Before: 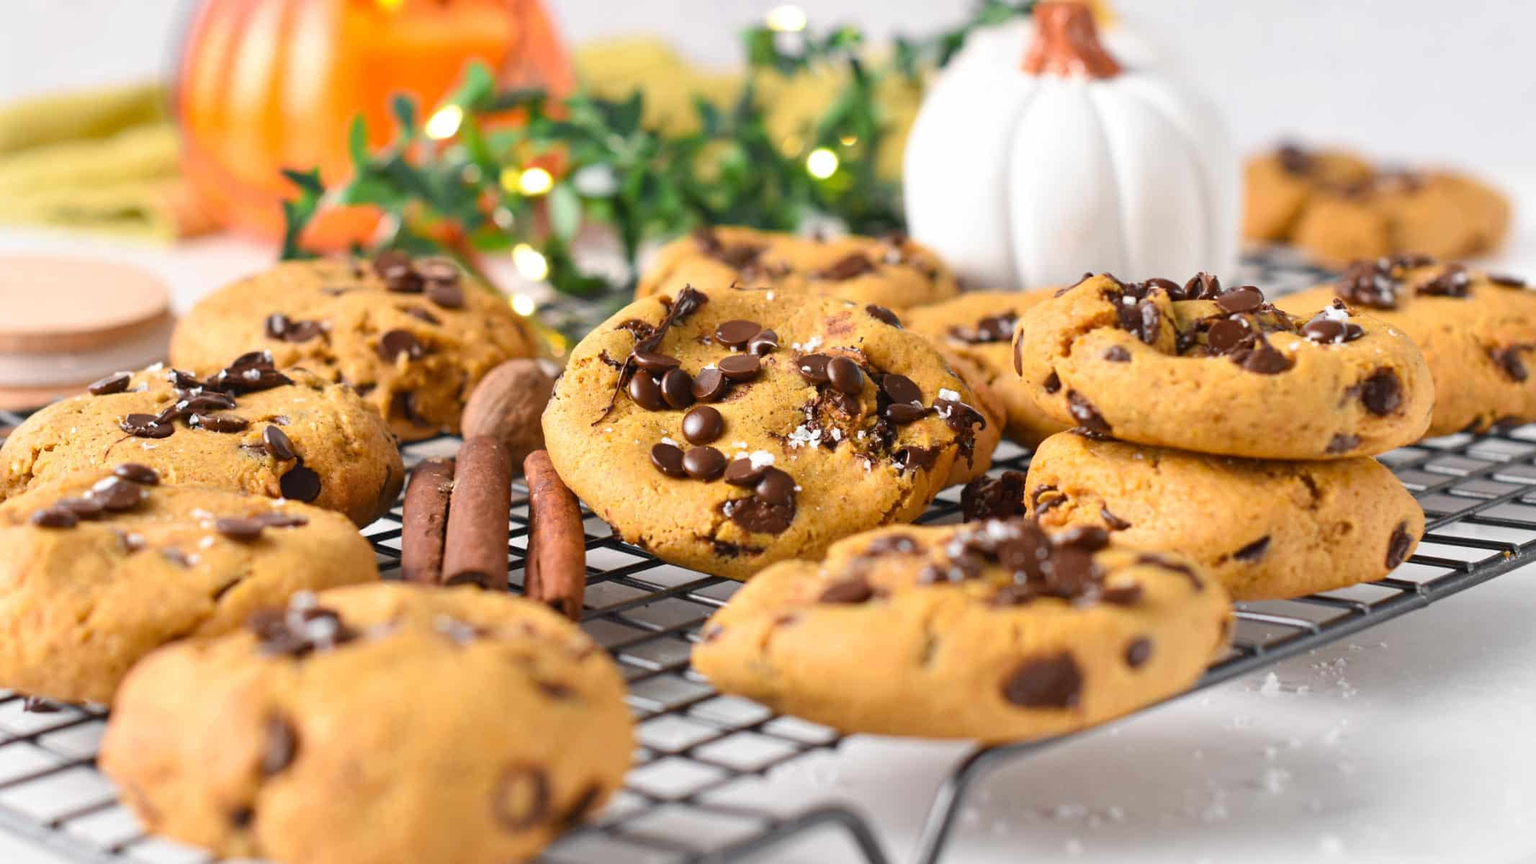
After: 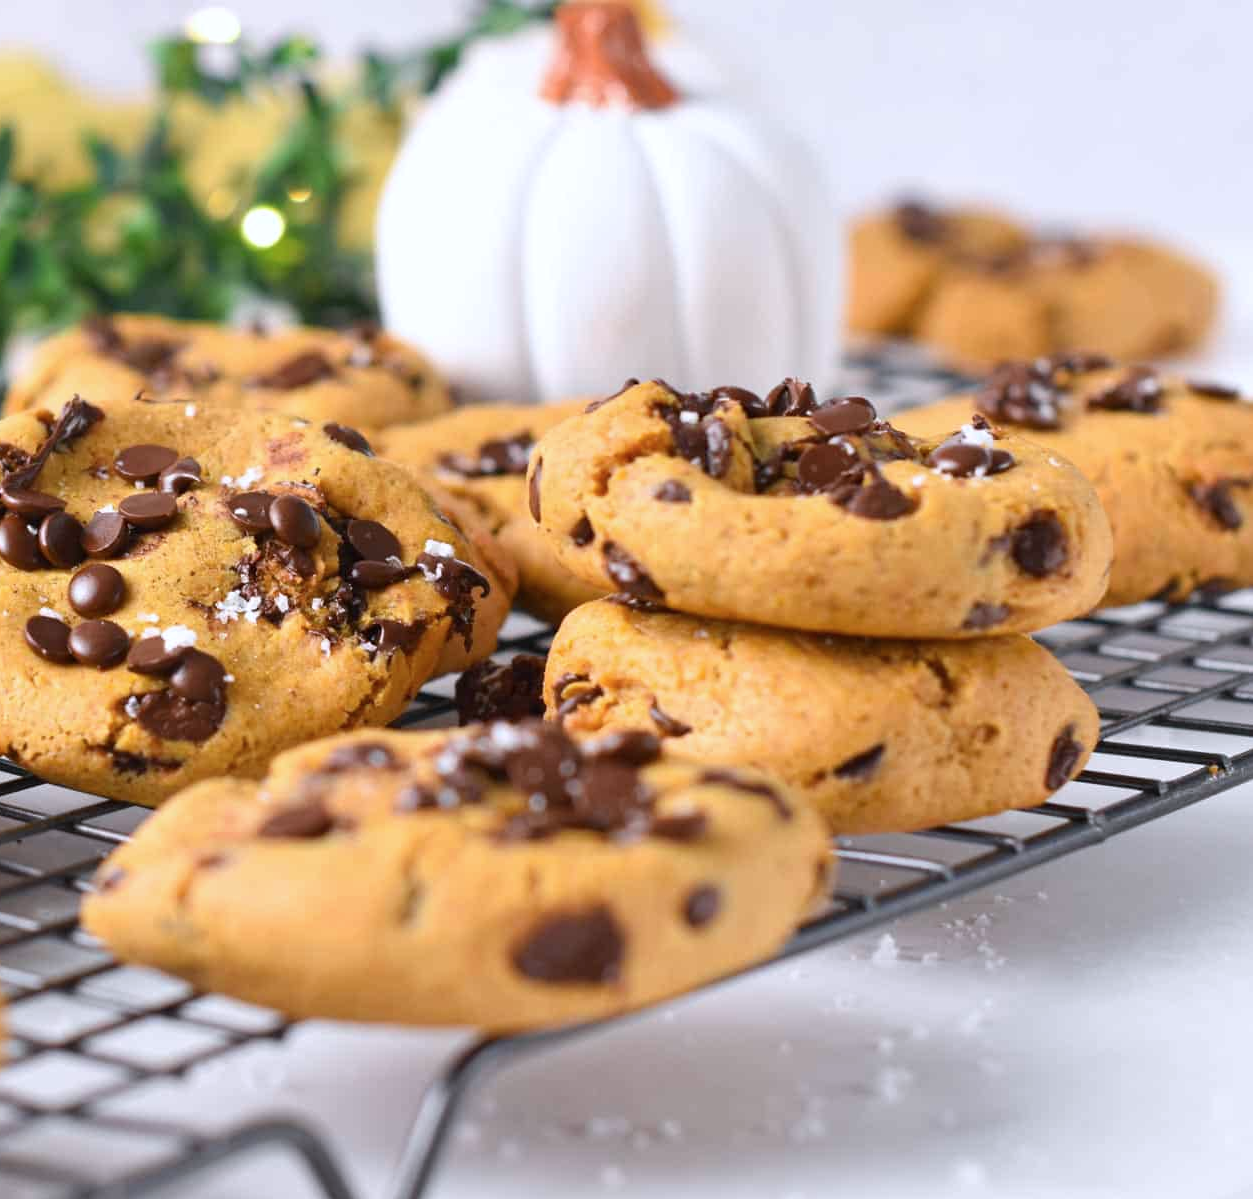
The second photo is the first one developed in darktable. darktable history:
color correction: highlights b* -0.039, saturation 0.992
crop: left 41.225%
color calibration: illuminant as shot in camera, x 0.358, y 0.373, temperature 4628.91 K
